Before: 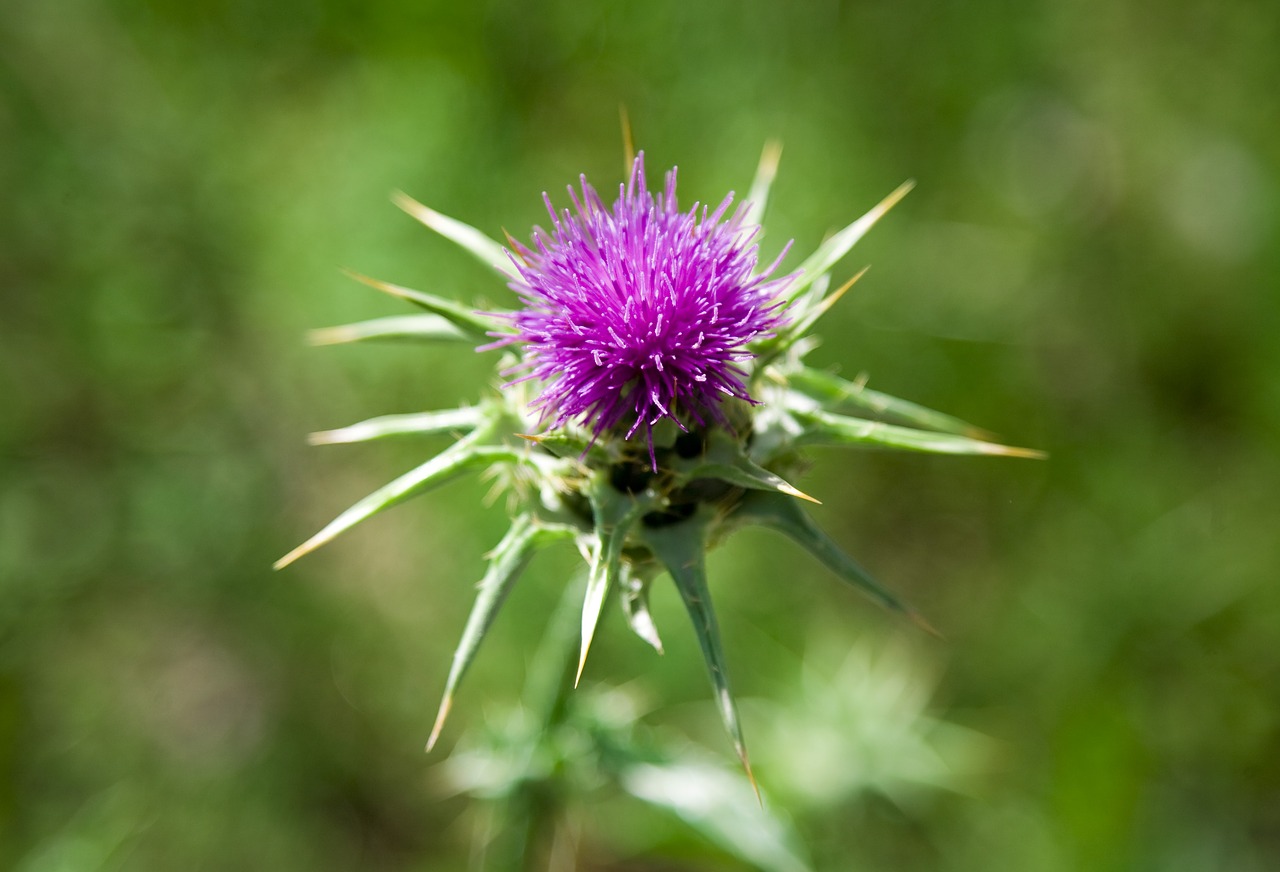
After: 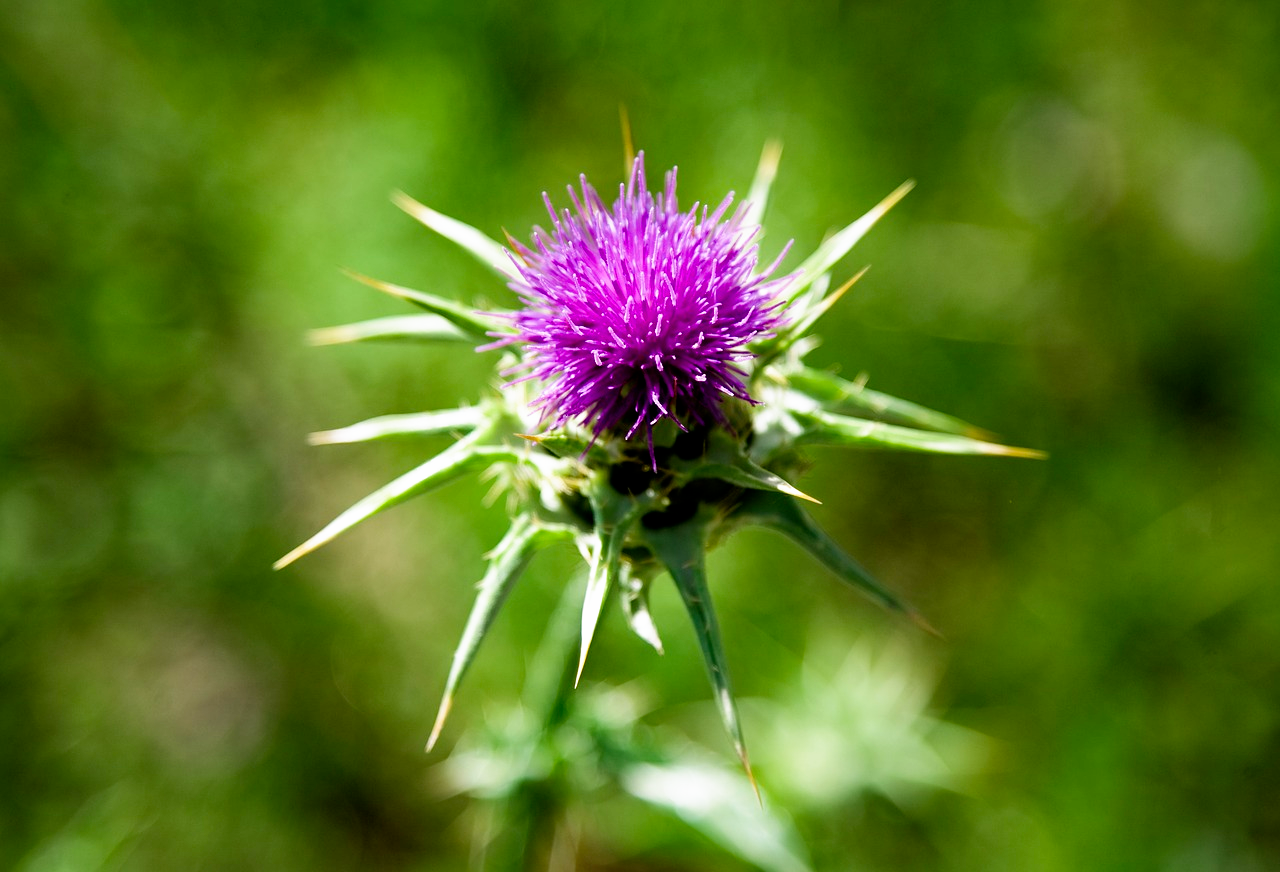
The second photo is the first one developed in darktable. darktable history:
color correction: highlights a* 0.003, highlights b* -0.283
filmic rgb: black relative exposure -8.7 EV, white relative exposure 2.7 EV, threshold 3 EV, target black luminance 0%, hardness 6.25, latitude 76.53%, contrast 1.326, shadows ↔ highlights balance -0.349%, preserve chrominance no, color science v4 (2020), enable highlight reconstruction true
